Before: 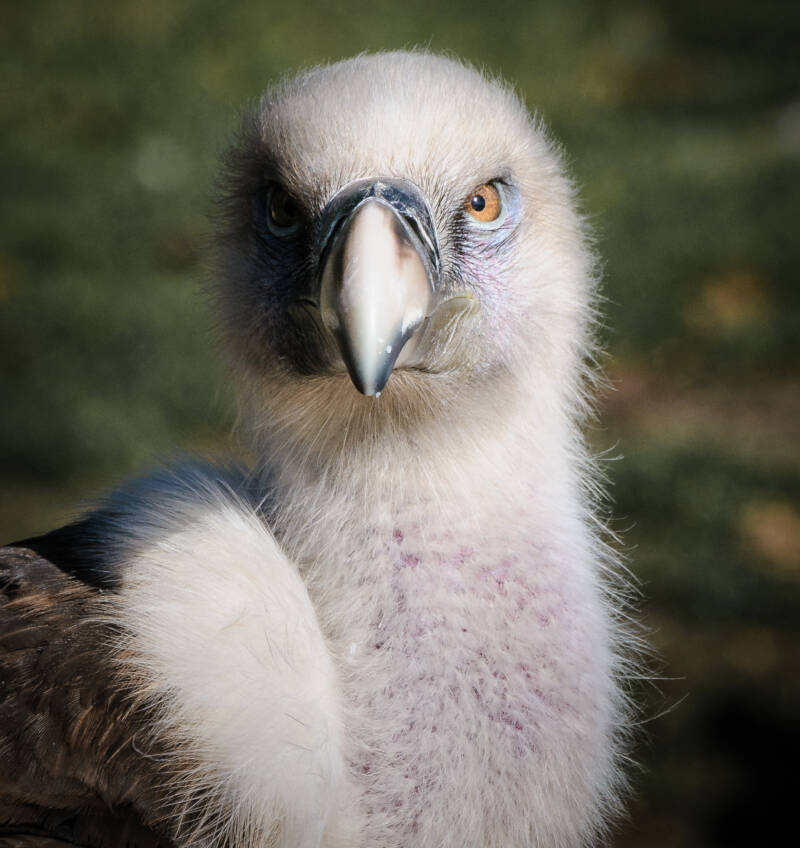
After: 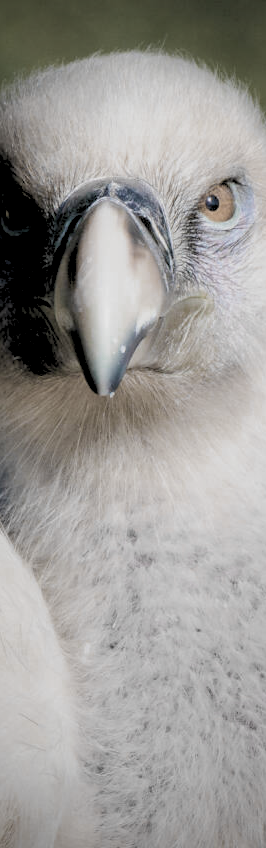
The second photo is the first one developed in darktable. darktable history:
color zones: curves: ch0 [(0, 0.487) (0.241, 0.395) (0.434, 0.373) (0.658, 0.412) (0.838, 0.487)]; ch1 [(0, 0) (0.053, 0.053) (0.211, 0.202) (0.579, 0.259) (0.781, 0.241)]
vignetting: saturation 0, unbound false
velvia: strength 45%
crop: left 33.36%, right 33.36%
rgb levels: preserve colors sum RGB, levels [[0.038, 0.433, 0.934], [0, 0.5, 1], [0, 0.5, 1]]
